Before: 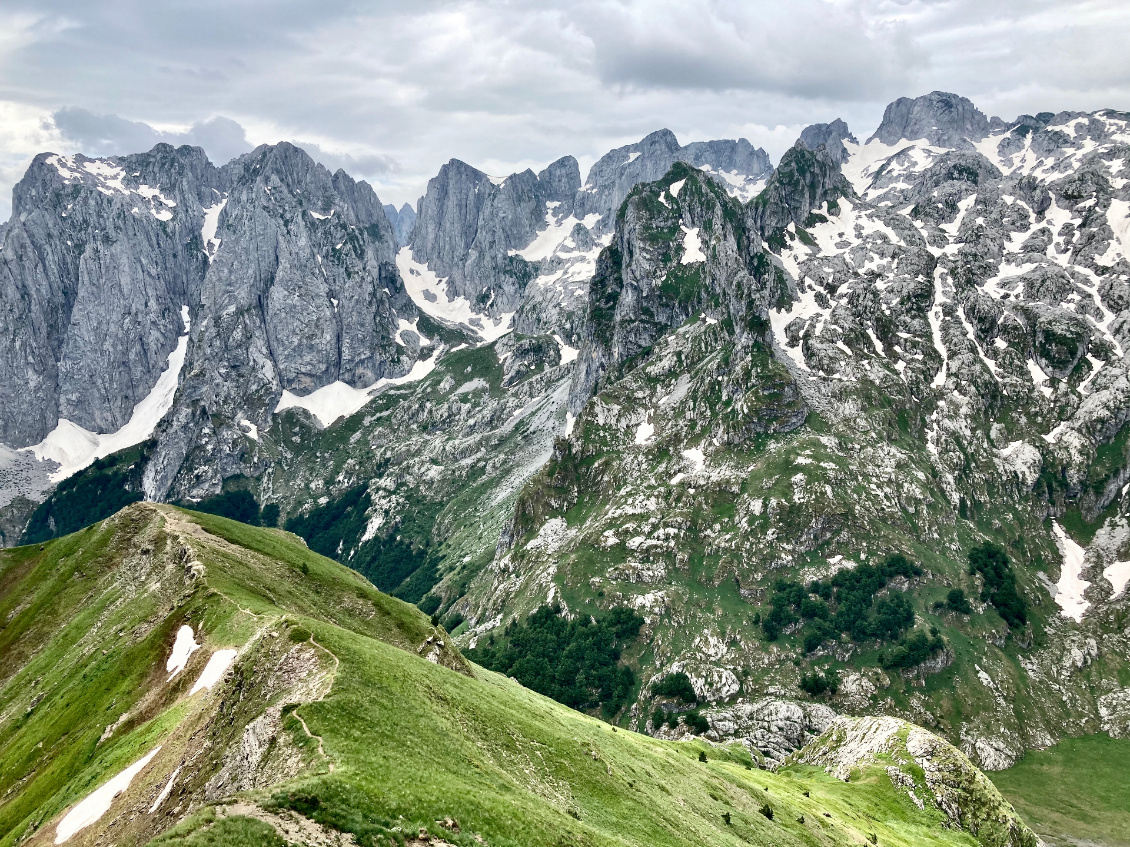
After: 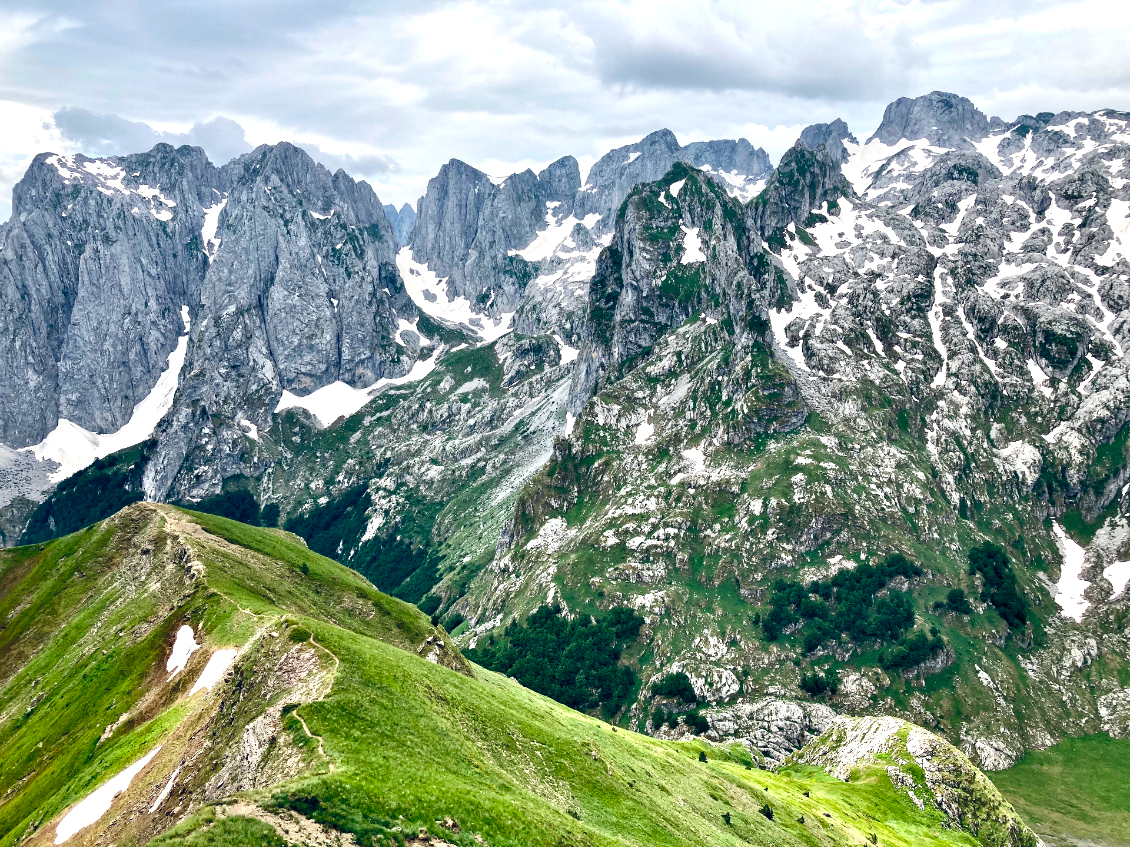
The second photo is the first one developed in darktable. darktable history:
color balance rgb: global offset › chroma 0.128%, global offset › hue 254.05°, perceptual saturation grading › global saturation 30.285%, perceptual brilliance grading › highlights 8.352%, perceptual brilliance grading › mid-tones 4.201%, perceptual brilliance grading › shadows 1.359%, global vibrance -24.376%
